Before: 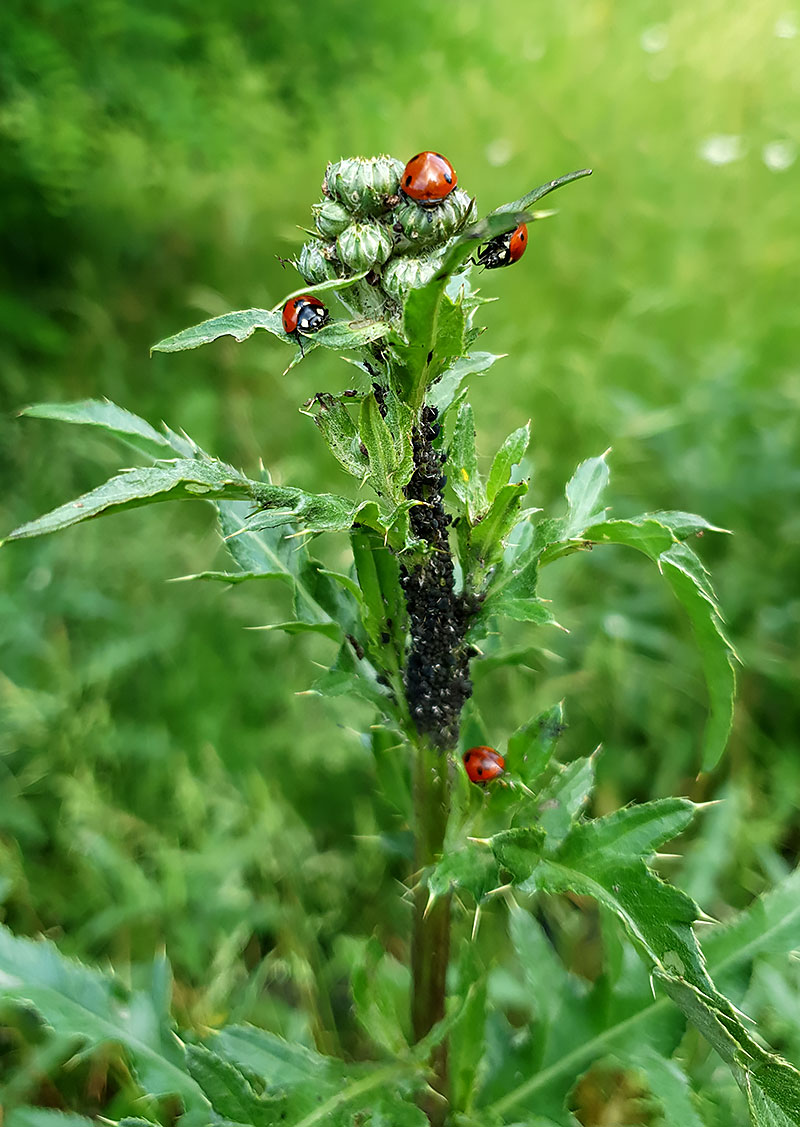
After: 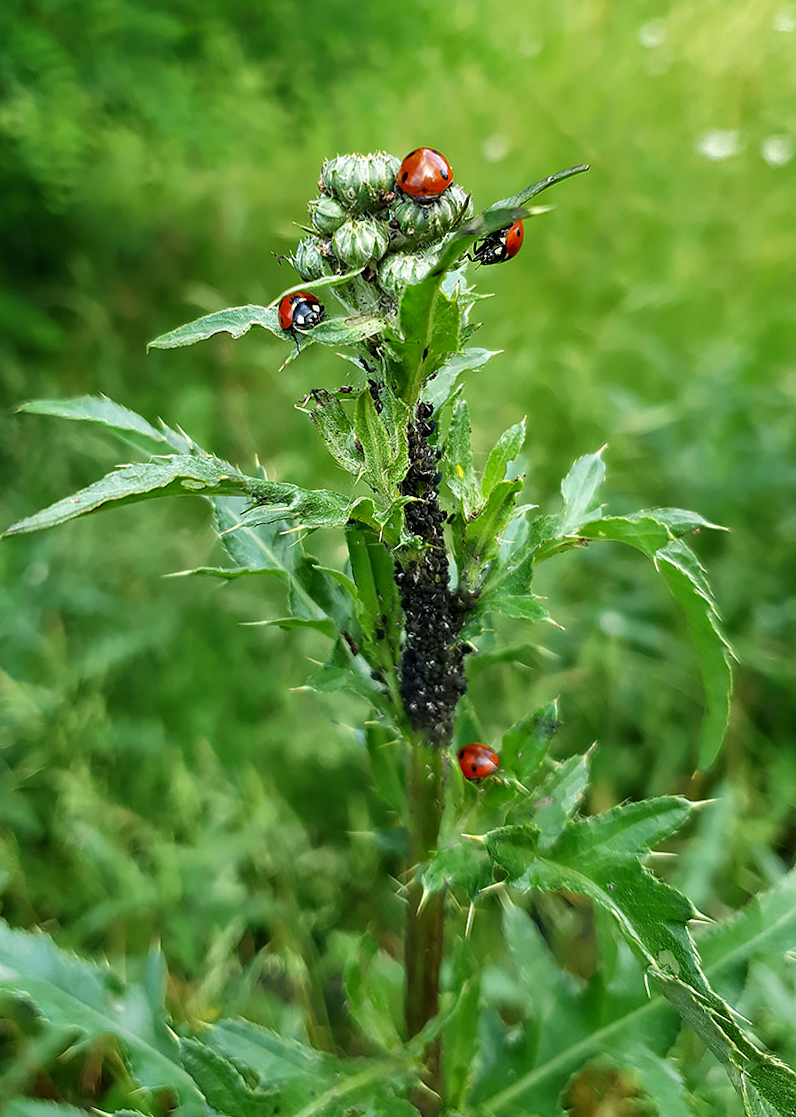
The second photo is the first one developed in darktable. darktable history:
shadows and highlights: soften with gaussian
rotate and perspective: rotation 0.192°, lens shift (horizontal) -0.015, crop left 0.005, crop right 0.996, crop top 0.006, crop bottom 0.99
